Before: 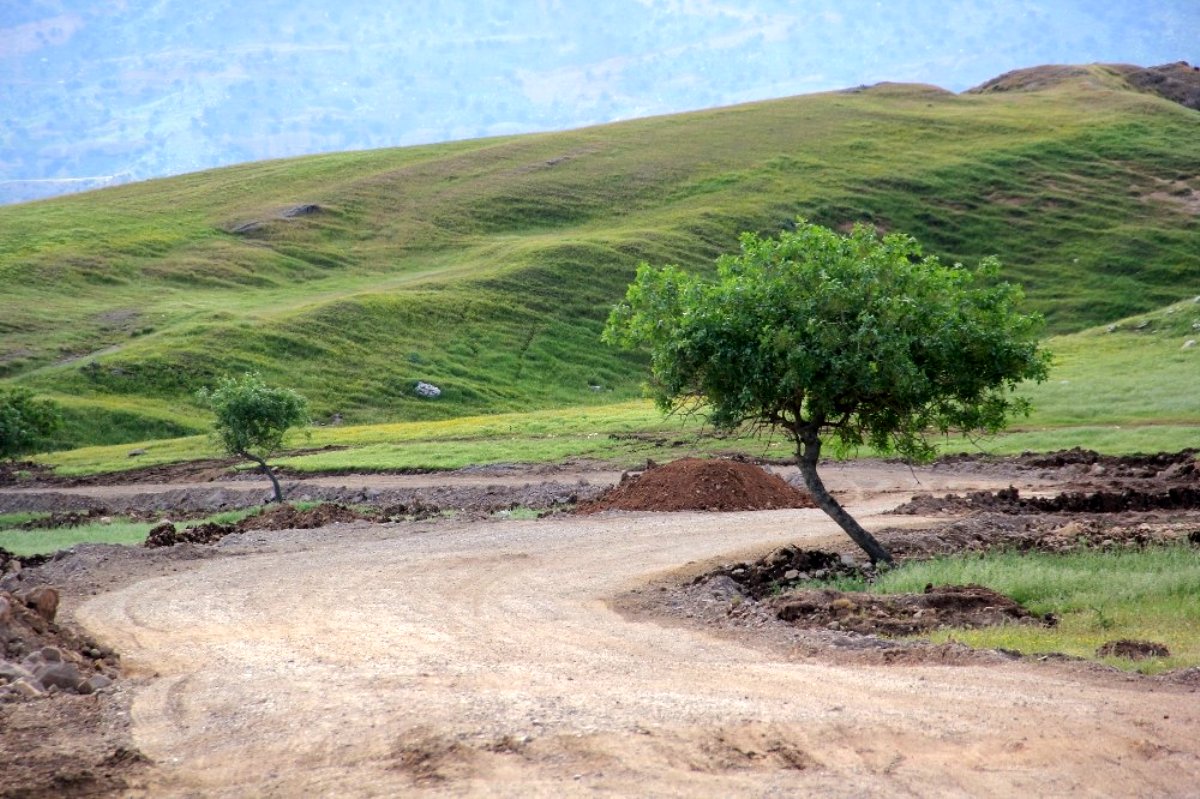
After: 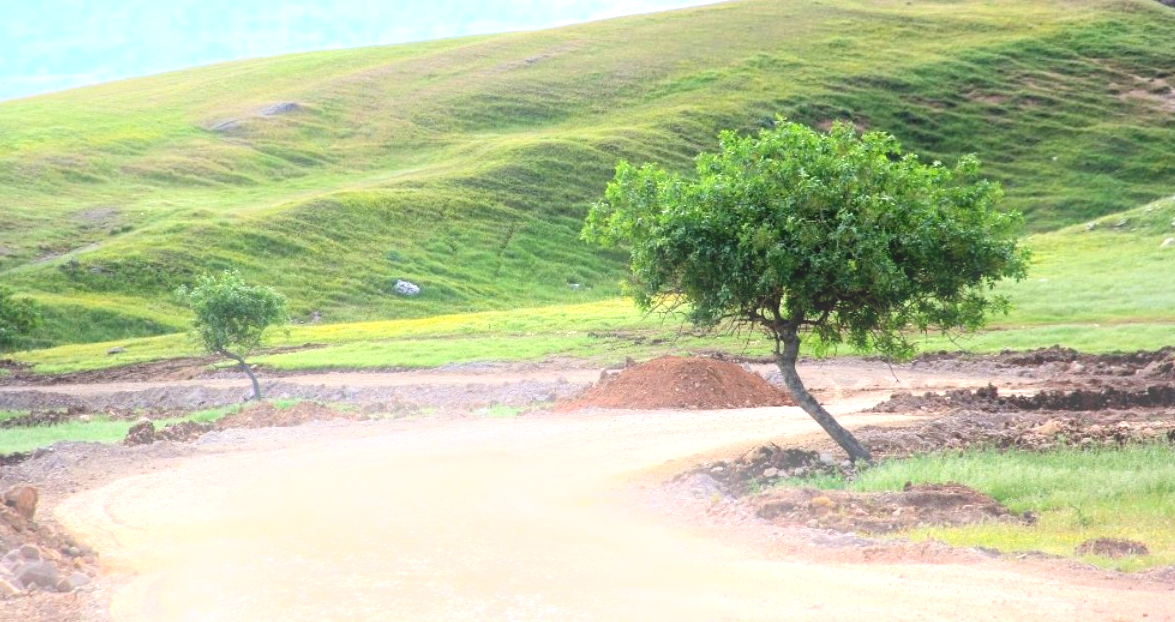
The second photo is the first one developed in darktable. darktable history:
local contrast: highlights 100%, shadows 100%, detail 120%, midtone range 0.2
bloom: on, module defaults
crop and rotate: left 1.814%, top 12.818%, right 0.25%, bottom 9.225%
exposure: black level correction 0, exposure 0.7 EV, compensate exposure bias true, compensate highlight preservation false
